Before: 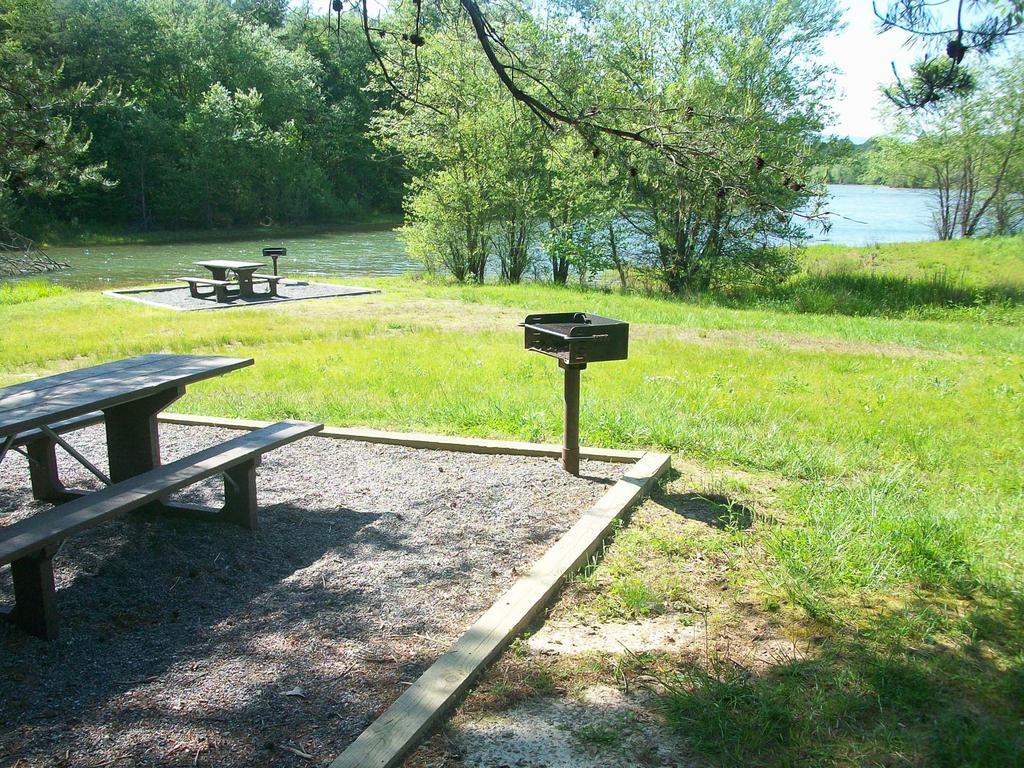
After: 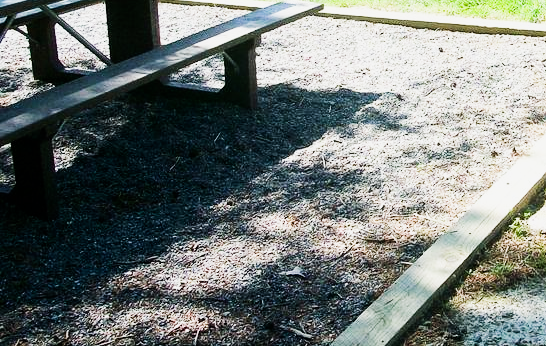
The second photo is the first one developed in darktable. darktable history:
exposure: black level correction 0.001, exposure 0.5 EV, compensate exposure bias true, compensate highlight preservation false
tone equalizer: -8 EV -0.75 EV, -7 EV -0.7 EV, -6 EV -0.6 EV, -5 EV -0.4 EV, -3 EV 0.4 EV, -2 EV 0.6 EV, -1 EV 0.7 EV, +0 EV 0.75 EV, edges refinement/feathering 500, mask exposure compensation -1.57 EV, preserve details no
crop and rotate: top 54.778%, right 46.61%, bottom 0.159%
sigmoid: contrast 1.54, target black 0
